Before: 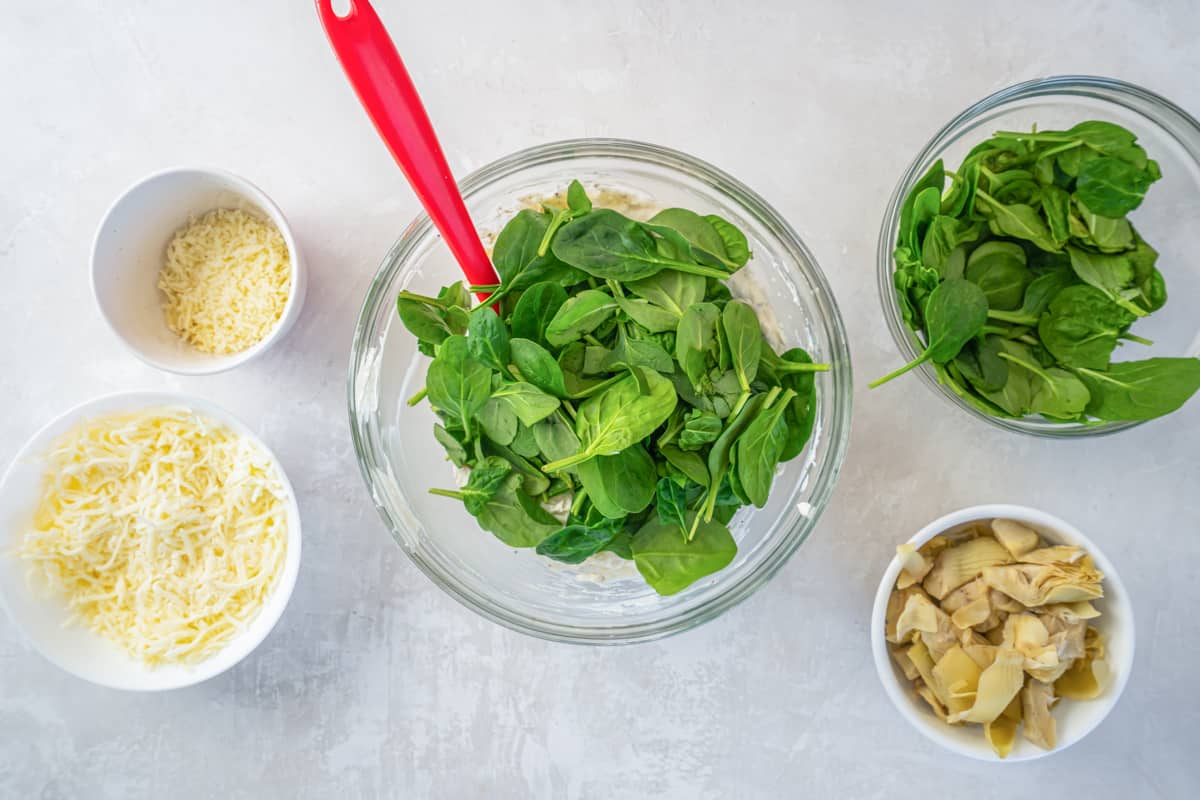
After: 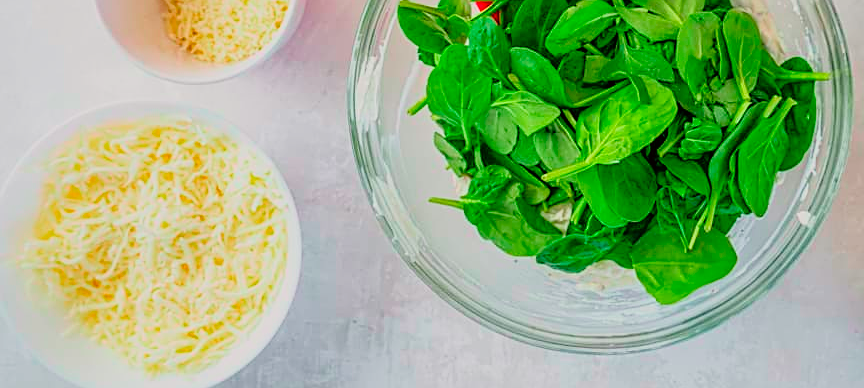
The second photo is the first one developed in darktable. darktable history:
sharpen: amount 0.6
crop: top 36.498%, right 27.964%, bottom 14.995%
color balance rgb: perceptual saturation grading › global saturation 20%, perceptual saturation grading › highlights -25%, perceptual saturation grading › shadows 25%
color correction: saturation 1.34
tone curve: curves: ch0 [(0, 0) (0.045, 0.074) (0.883, 0.858) (1, 1)]; ch1 [(0, 0) (0.149, 0.074) (0.379, 0.327) (0.427, 0.401) (0.489, 0.479) (0.505, 0.515) (0.537, 0.573) (0.563, 0.599) (1, 1)]; ch2 [(0, 0) (0.307, 0.298) (0.388, 0.375) (0.443, 0.456) (0.485, 0.492) (1, 1)], color space Lab, independent channels, preserve colors none
filmic rgb: black relative exposure -11.88 EV, white relative exposure 5.43 EV, threshold 3 EV, hardness 4.49, latitude 50%, contrast 1.14, color science v5 (2021), contrast in shadows safe, contrast in highlights safe, enable highlight reconstruction true
